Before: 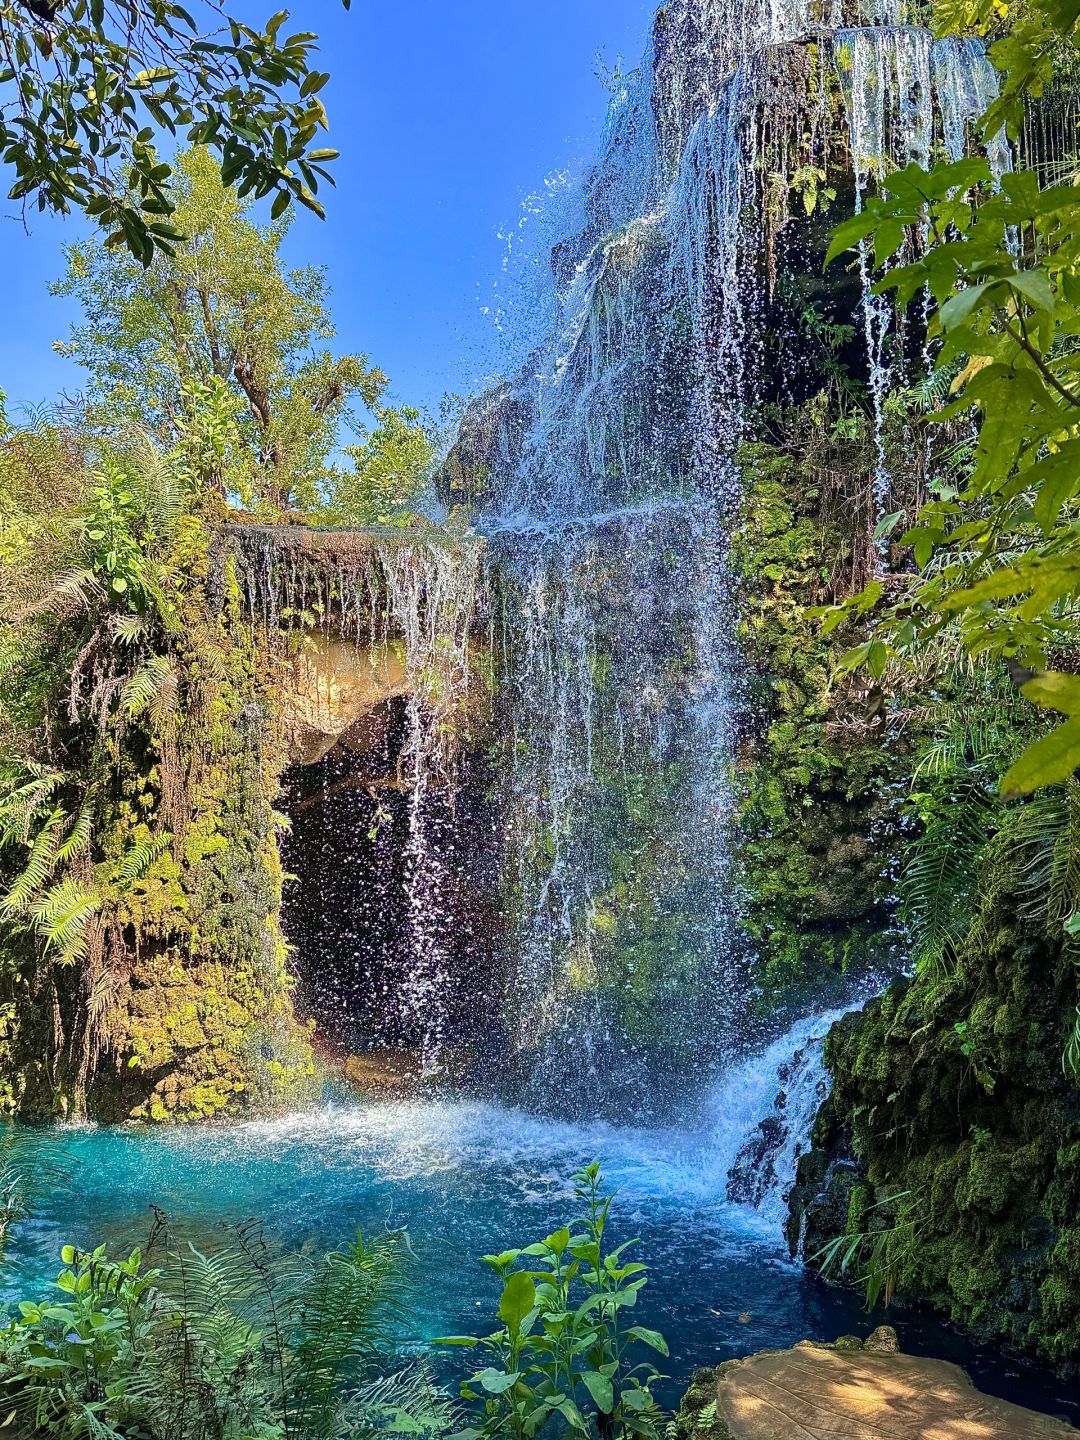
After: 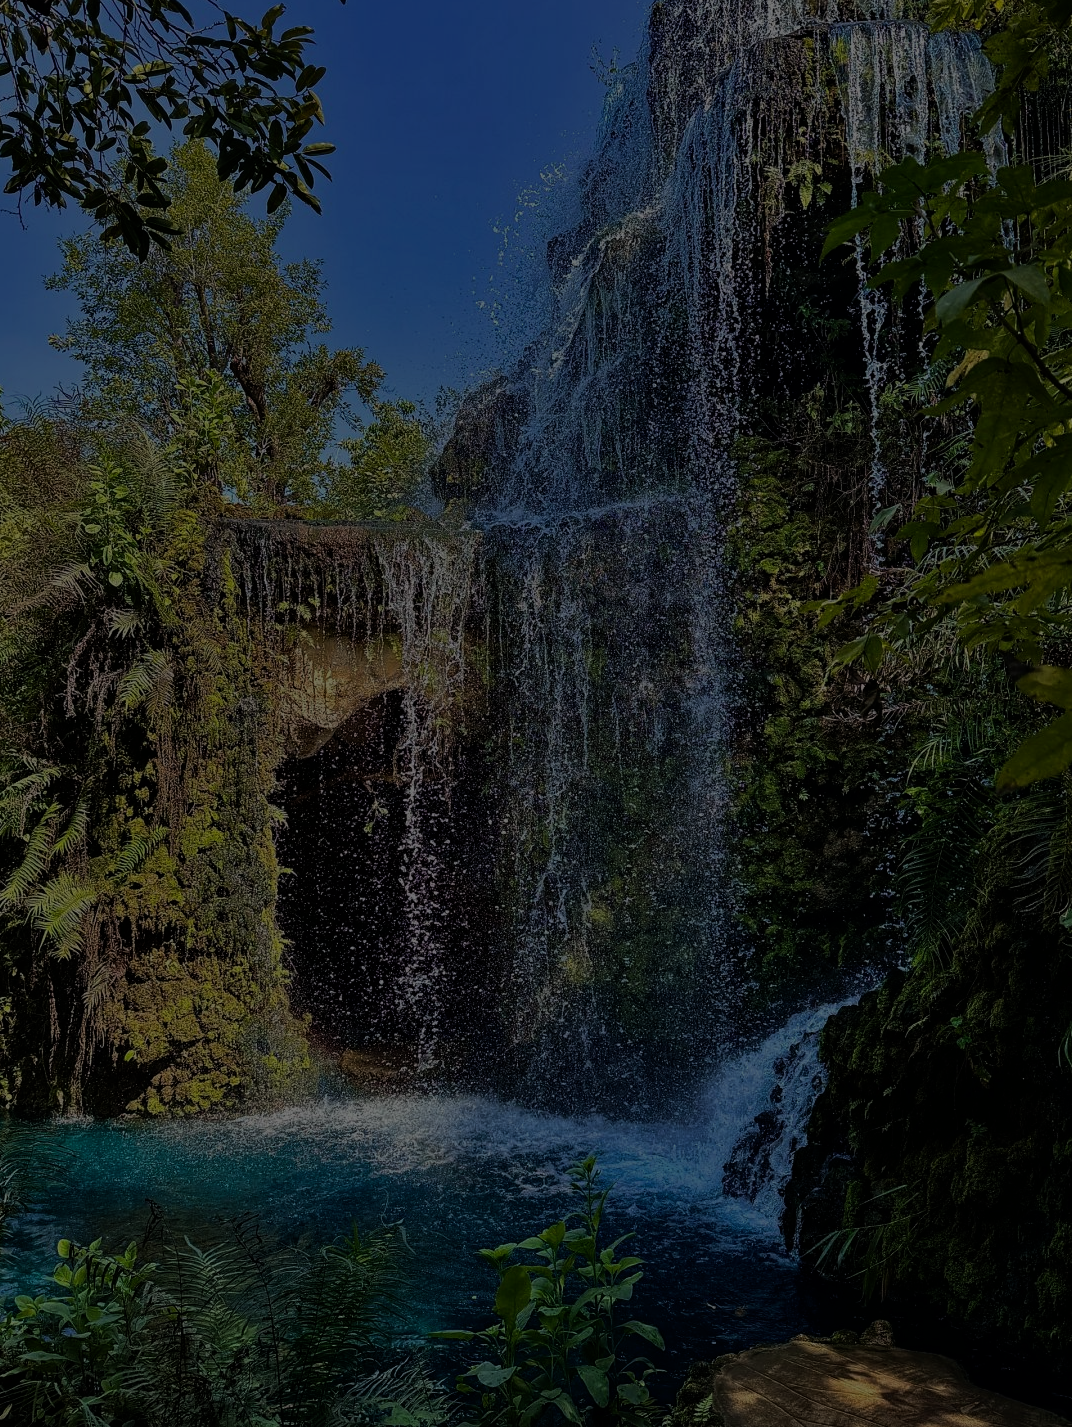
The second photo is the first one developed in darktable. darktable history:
filmic rgb: black relative exposure -7.5 EV, white relative exposure 5 EV, hardness 3.31, contrast 1.3, contrast in shadows safe
crop: left 0.434%, top 0.485%, right 0.244%, bottom 0.386%
exposure: exposure -2.446 EV, compensate highlight preservation false
